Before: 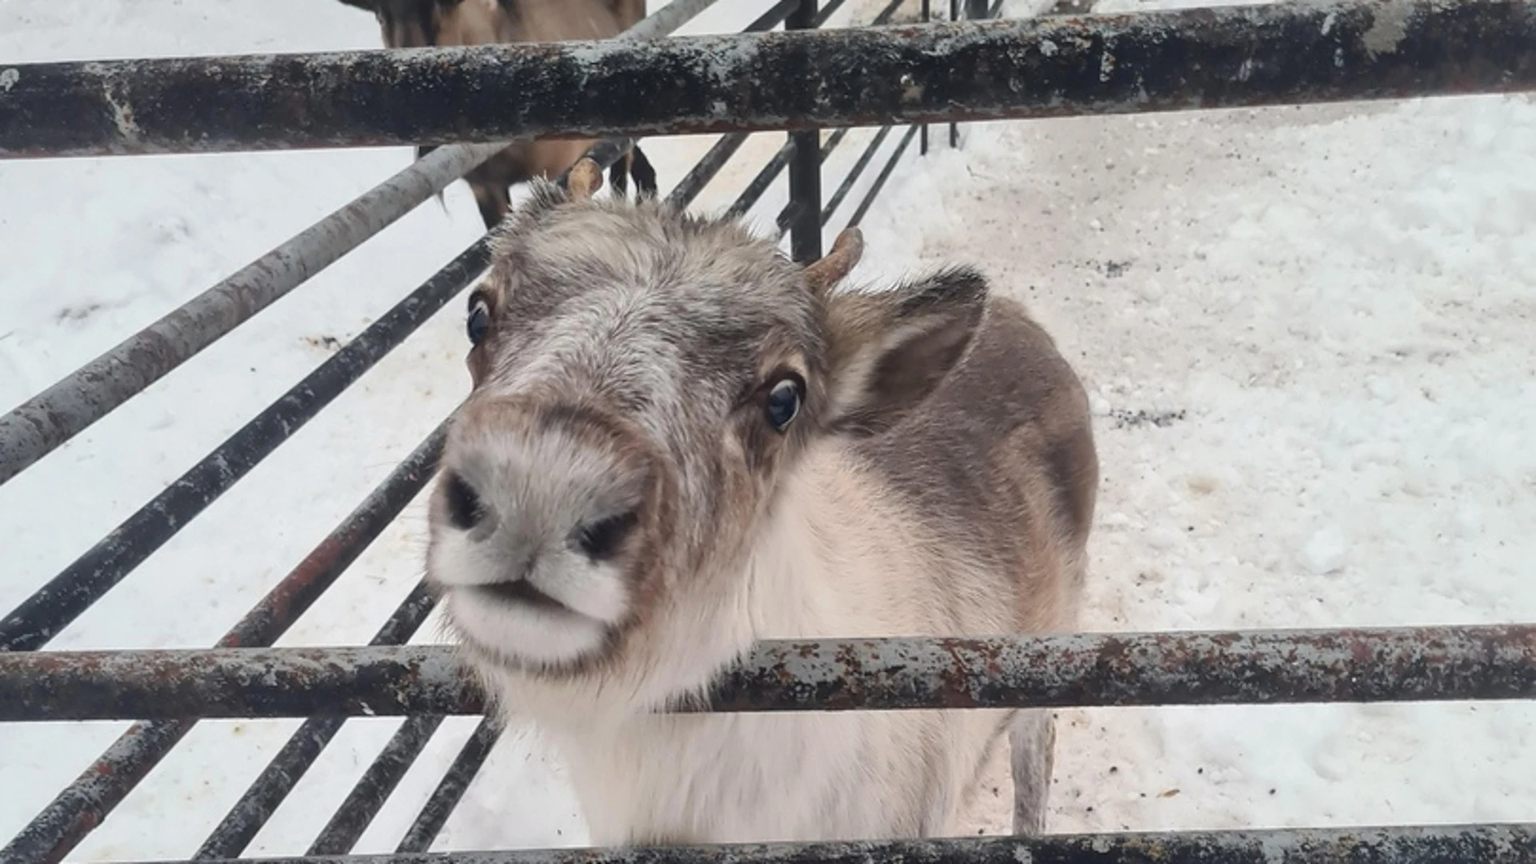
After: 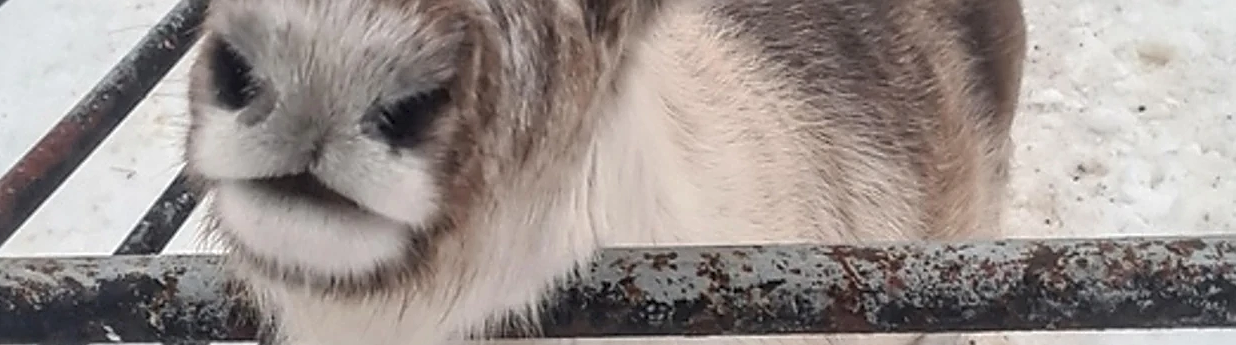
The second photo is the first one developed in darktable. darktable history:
crop: left 18.091%, top 51.13%, right 17.525%, bottom 16.85%
local contrast: detail 130%
sharpen: on, module defaults
